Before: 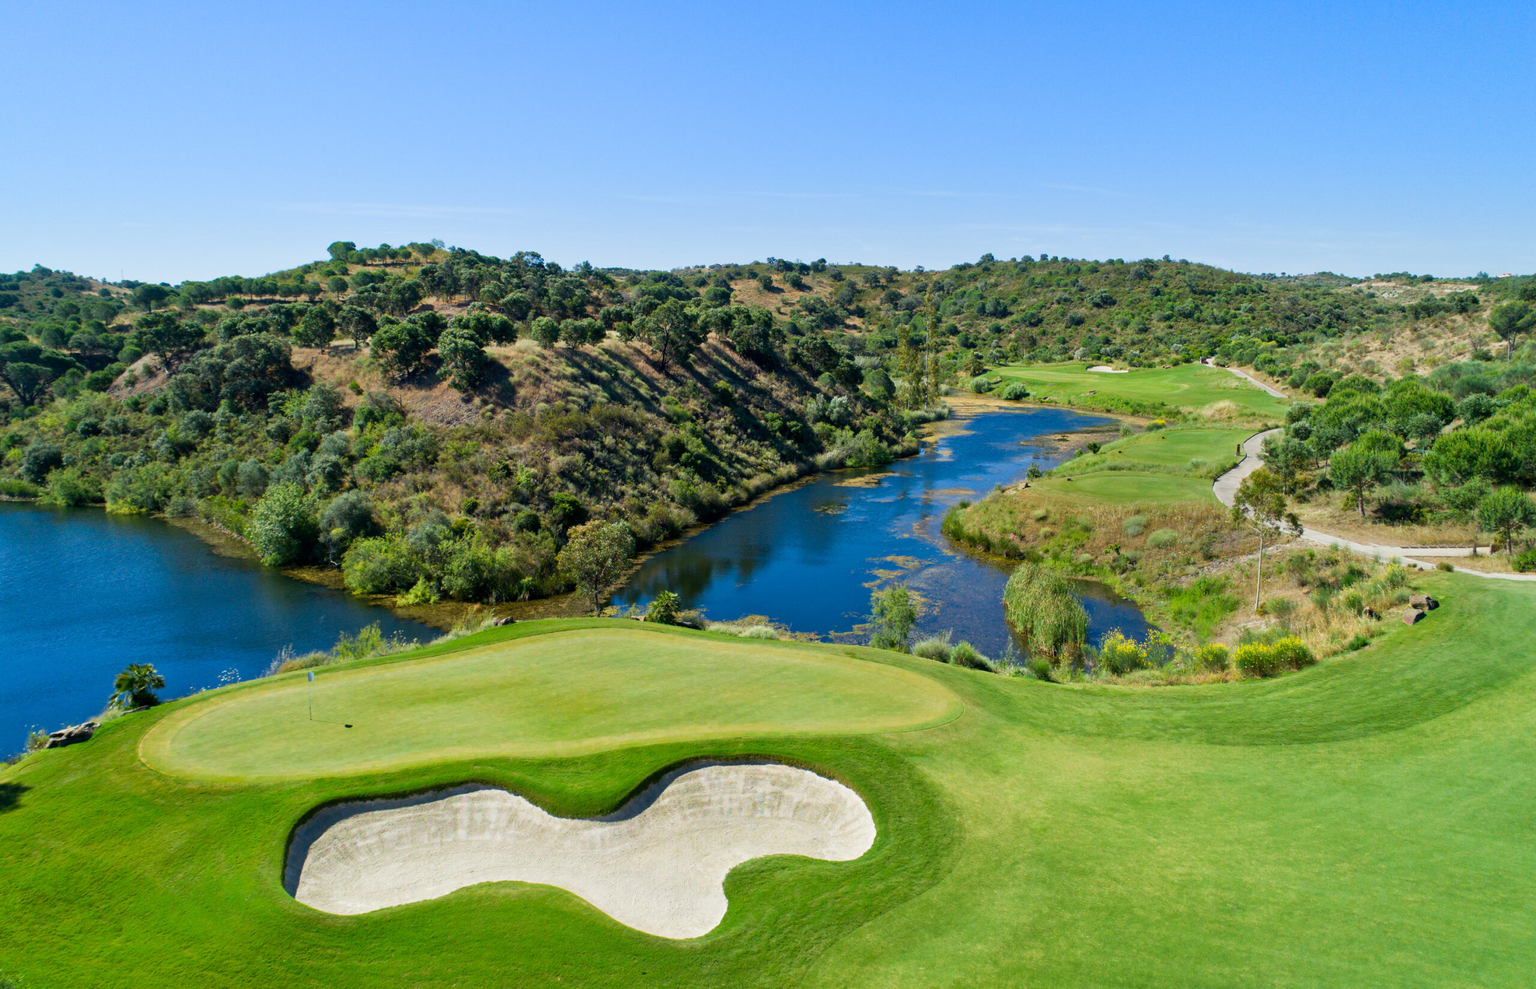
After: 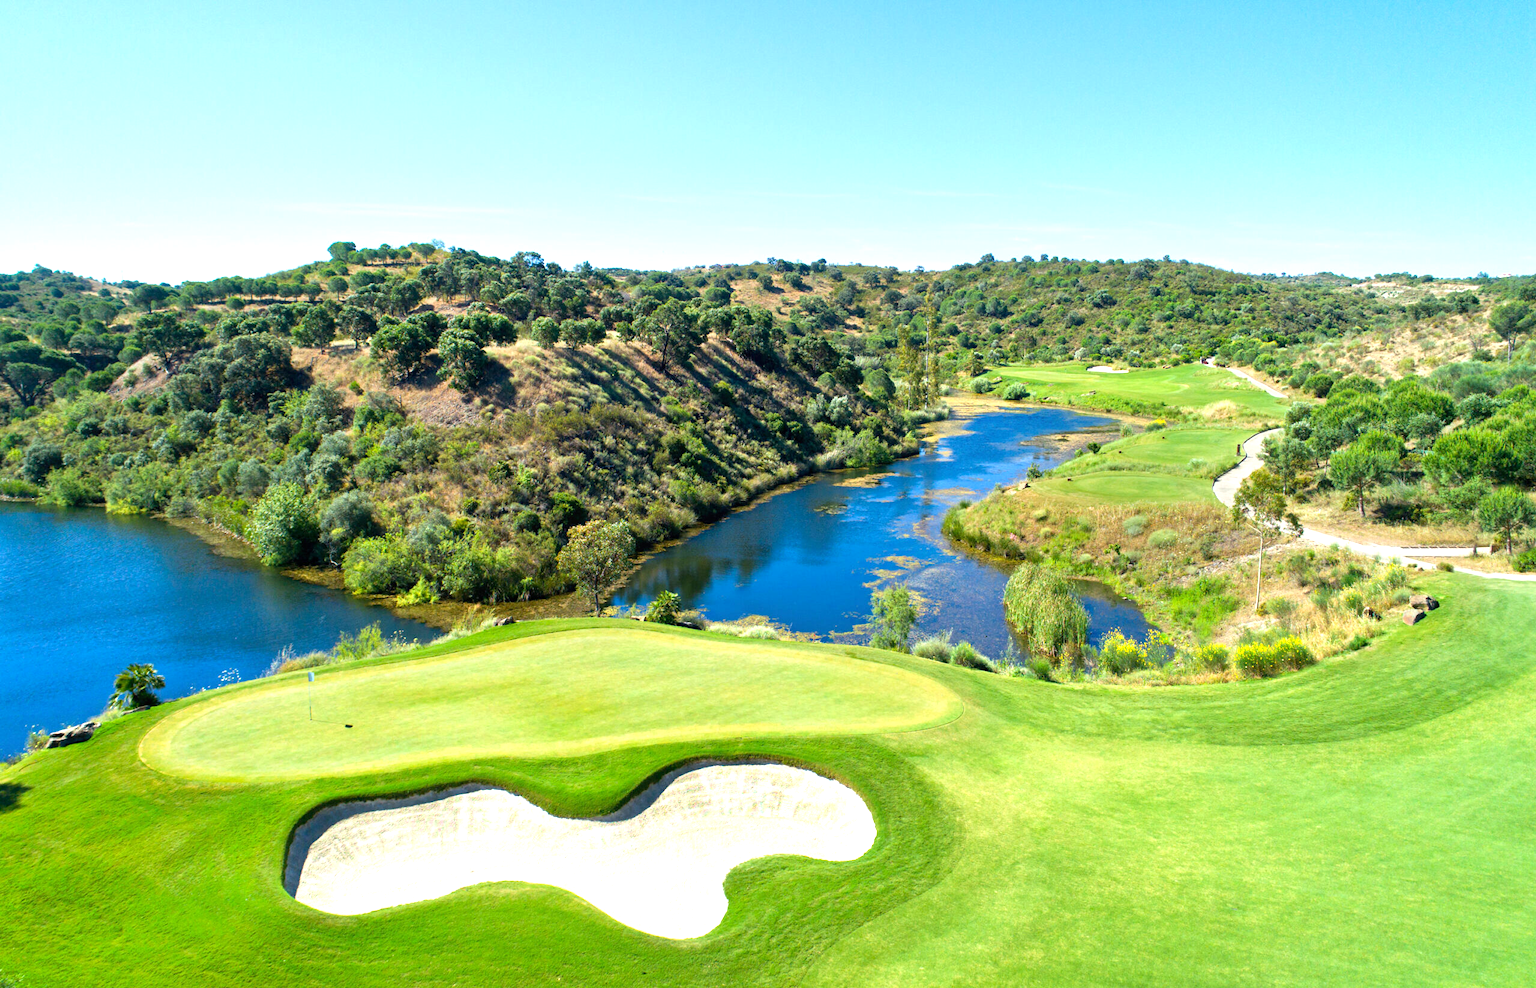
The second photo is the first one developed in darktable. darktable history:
tone equalizer: -8 EV -0.55 EV
exposure: black level correction 0.001, exposure 0.955 EV, compensate exposure bias true, compensate highlight preservation false
contrast equalizer: y [[0.5, 0.5, 0.472, 0.5, 0.5, 0.5], [0.5 ×6], [0.5 ×6], [0 ×6], [0 ×6]]
